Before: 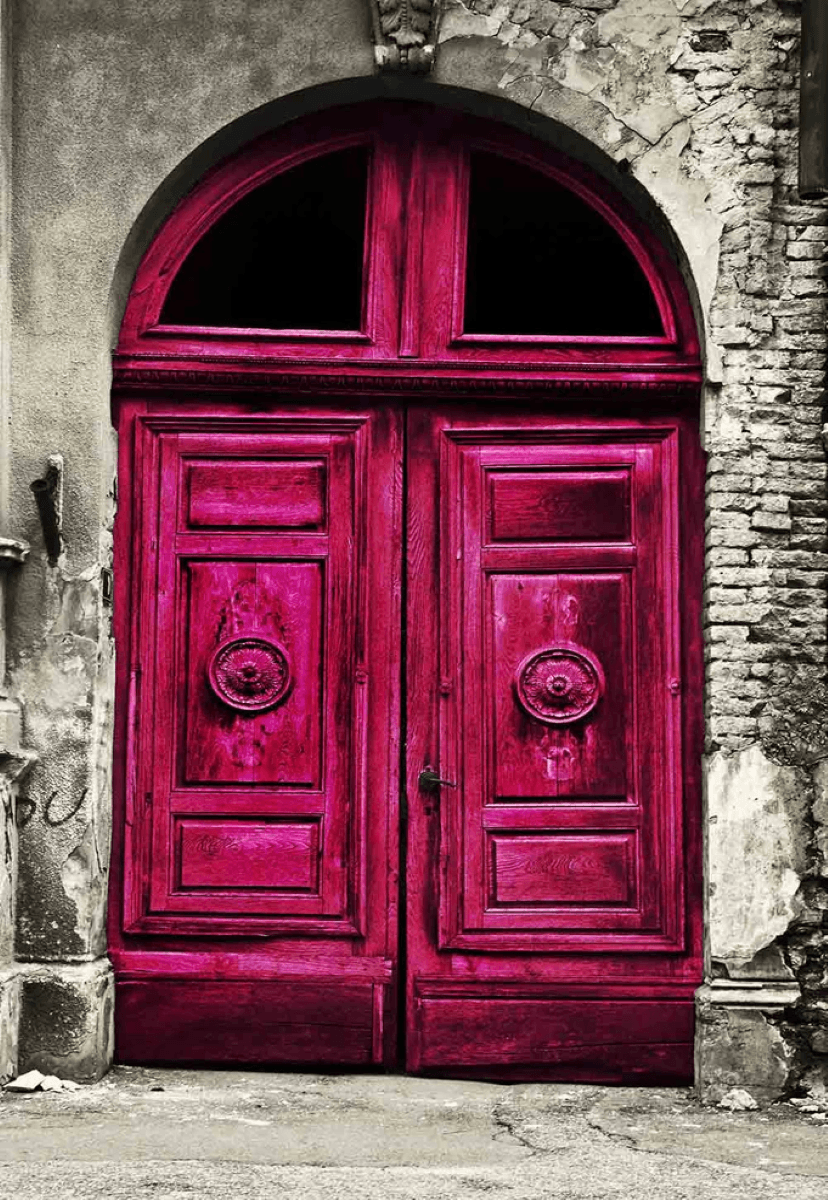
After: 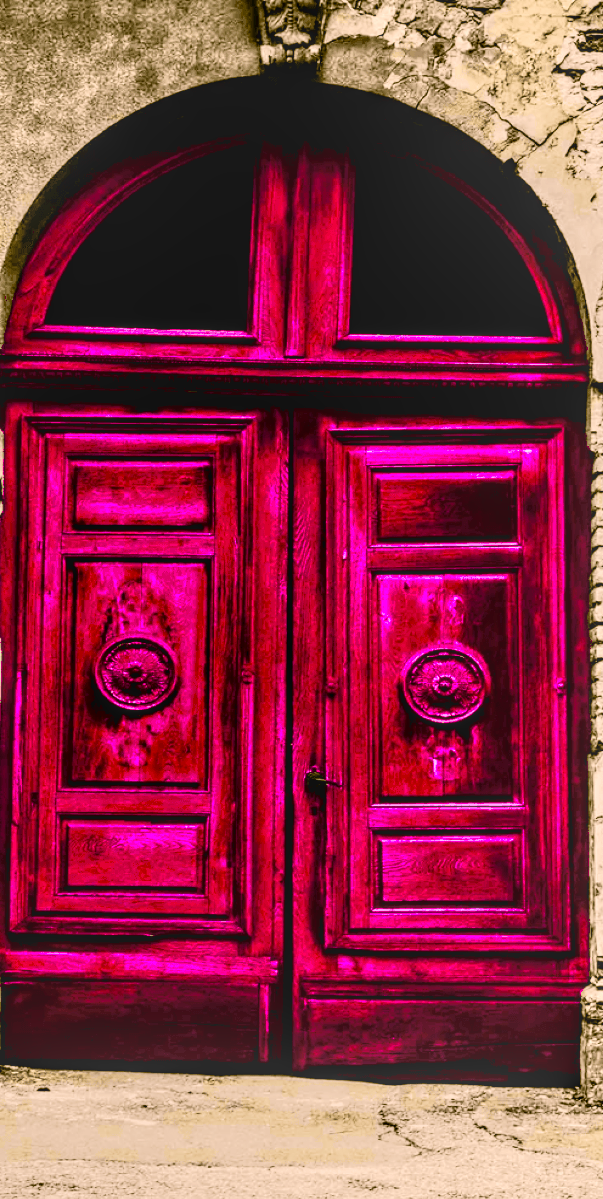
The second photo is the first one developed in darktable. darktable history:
crop: left 13.828%, top 0%, right 13.29%
local contrast: highlights 0%, shadows 2%, detail 133%
tone curve: curves: ch0 [(0.003, 0.032) (0.037, 0.037) (0.142, 0.117) (0.279, 0.311) (0.405, 0.49) (0.526, 0.651) (0.722, 0.857) (0.875, 0.946) (1, 0.98)]; ch1 [(0, 0) (0.305, 0.325) (0.453, 0.437) (0.482, 0.474) (0.501, 0.498) (0.515, 0.523) (0.559, 0.591) (0.6, 0.643) (0.656, 0.707) (1, 1)]; ch2 [(0, 0) (0.323, 0.277) (0.424, 0.396) (0.479, 0.484) (0.499, 0.502) (0.515, 0.537) (0.573, 0.602) (0.653, 0.675) (0.75, 0.756) (1, 1)], color space Lab, linked channels, preserve colors none
color balance rgb: shadows lift › chroma 0.732%, shadows lift › hue 111.34°, highlights gain › chroma 2.444%, highlights gain › hue 36.19°, linear chroma grading › global chroma 49.993%, perceptual saturation grading › global saturation 35.002%, perceptual saturation grading › highlights -29.903%, perceptual saturation grading › shadows 35.037%, saturation formula JzAzBz (2021)
exposure: black level correction 0.012, exposure 0.698 EV, compensate highlight preservation false
